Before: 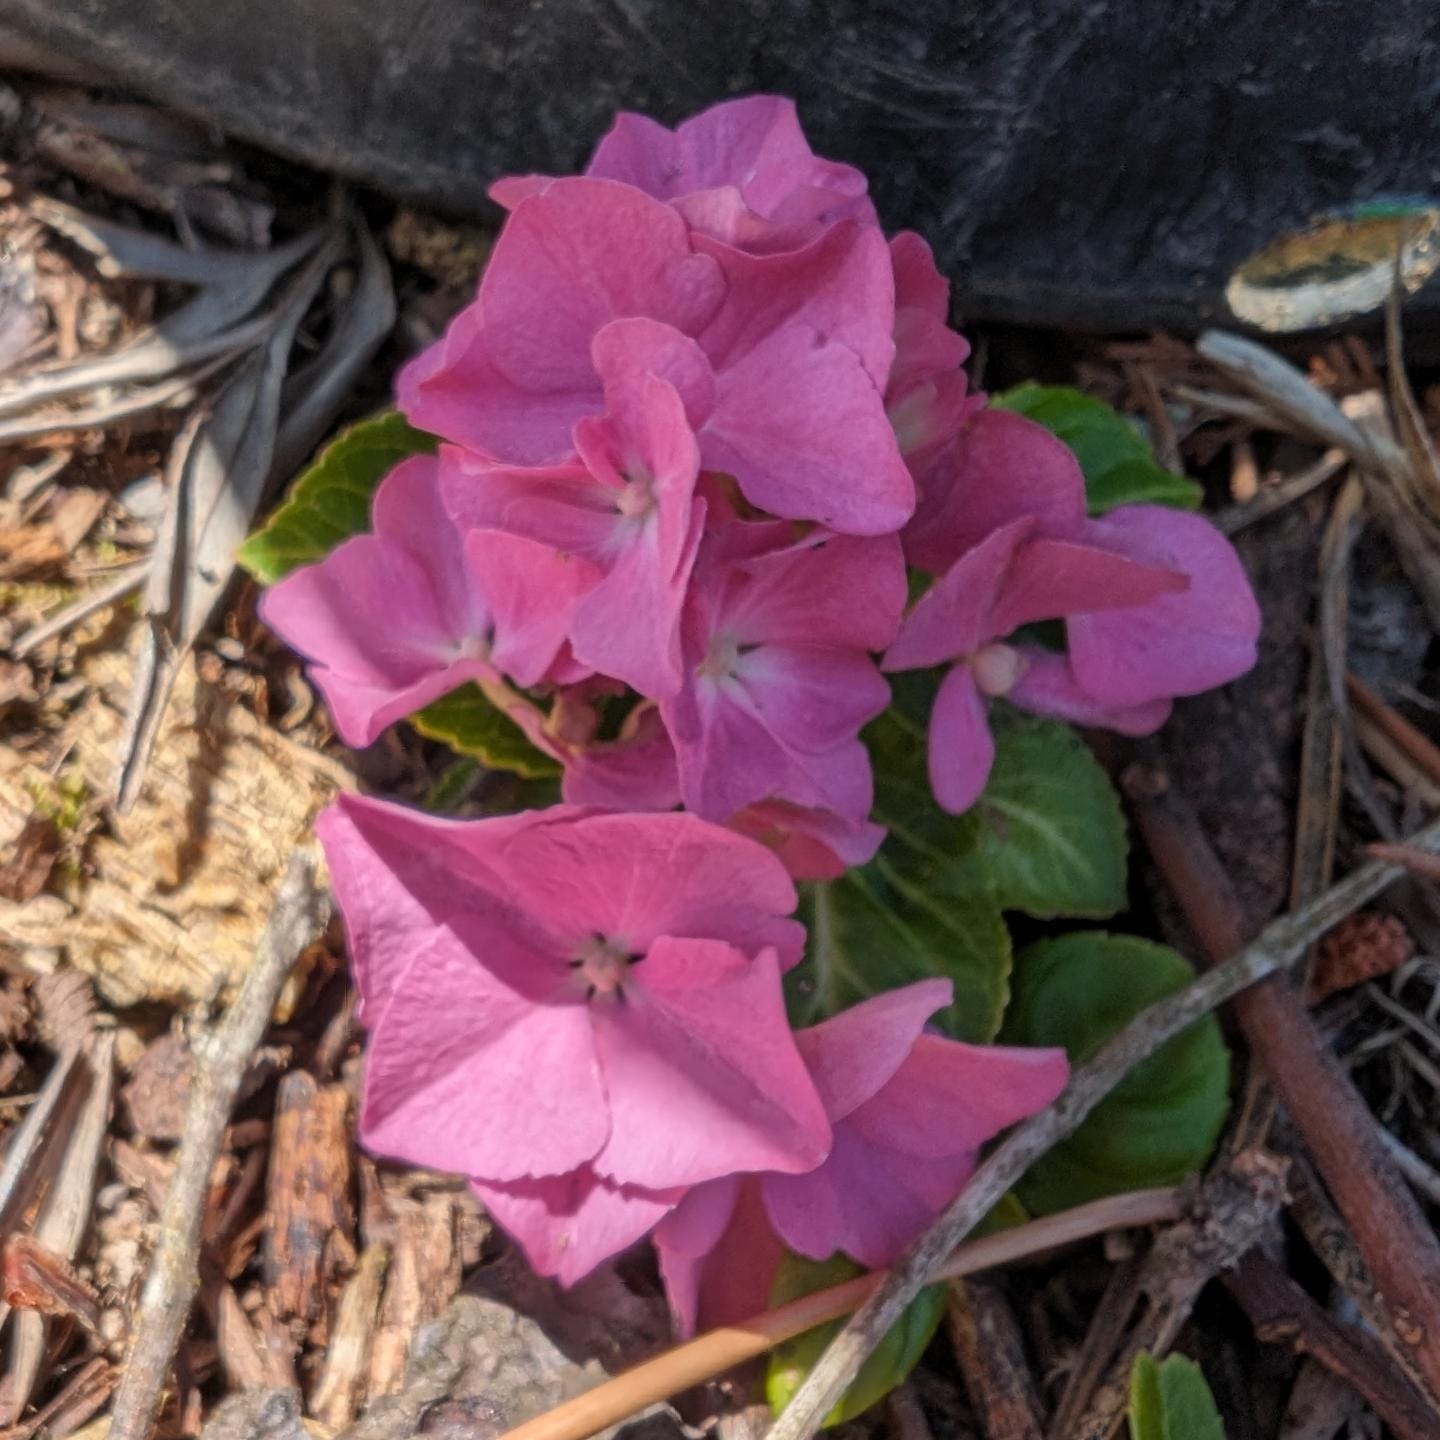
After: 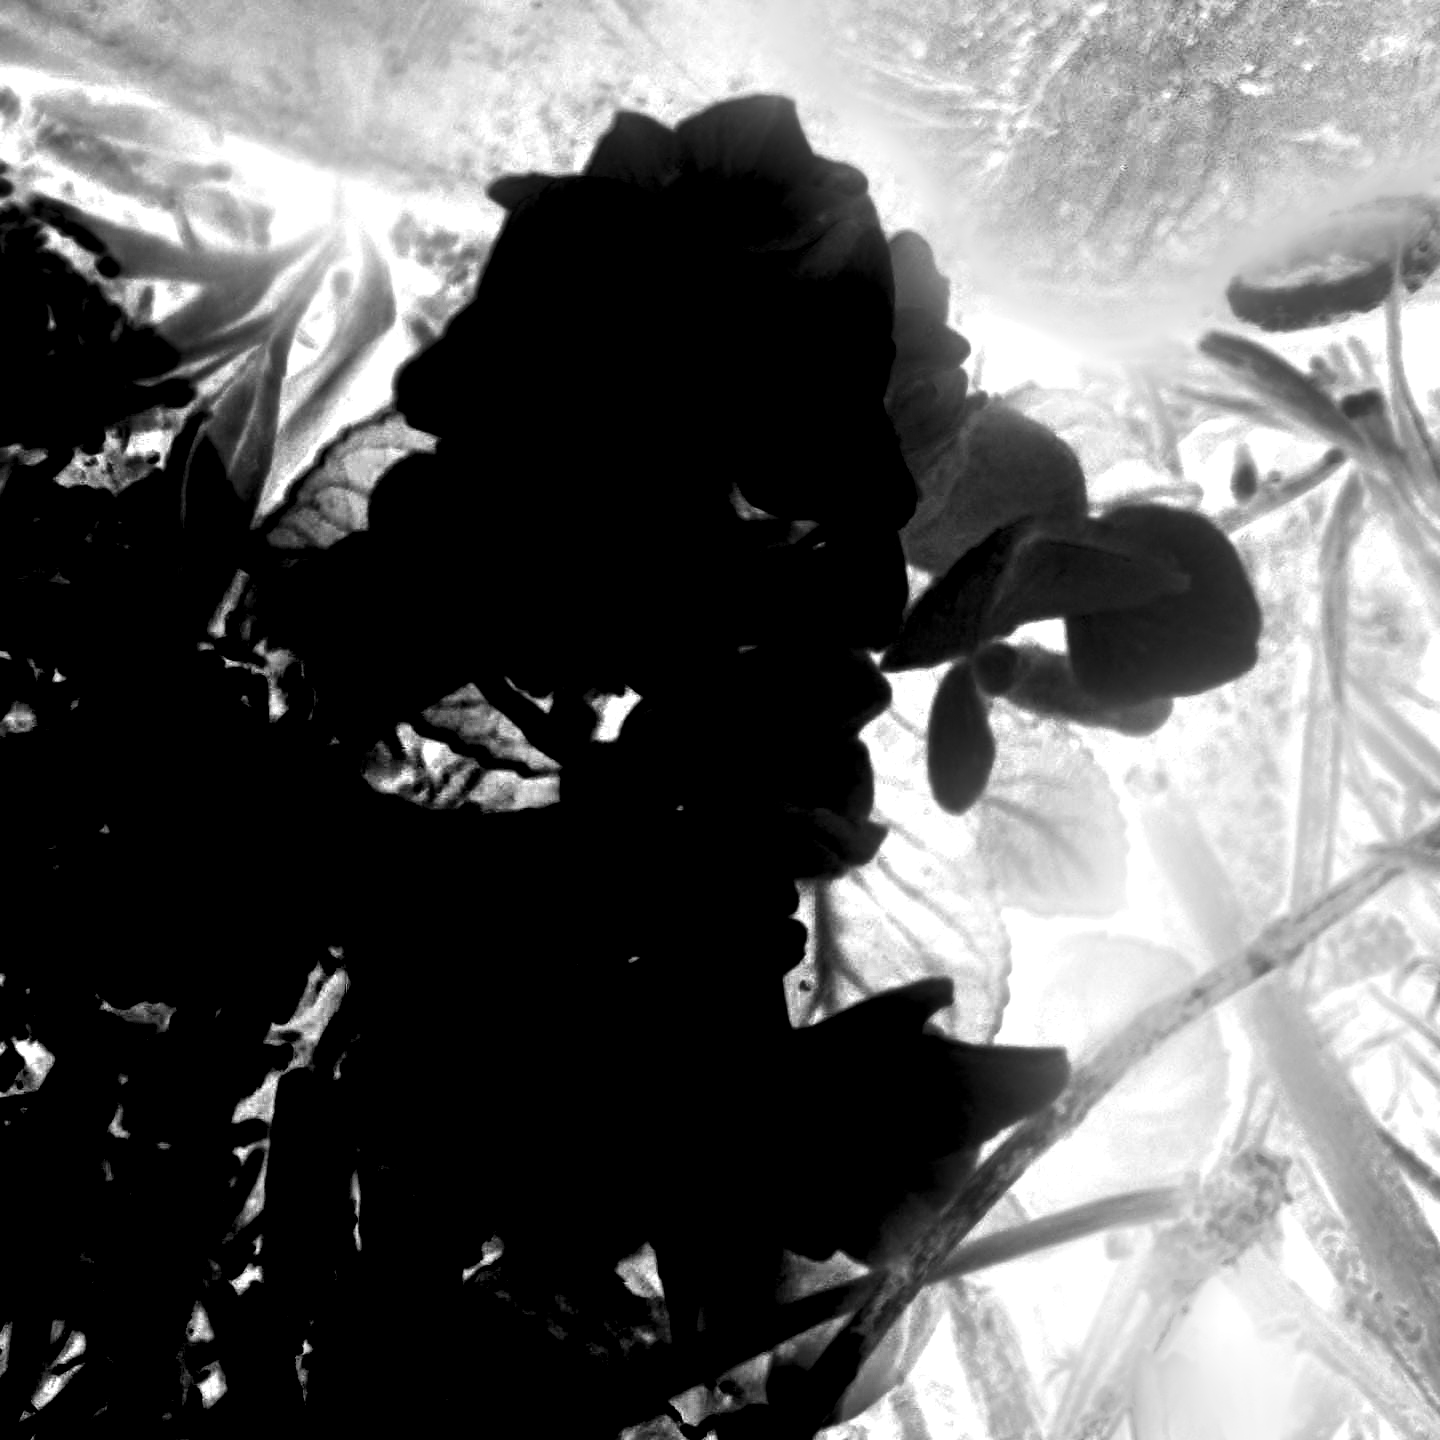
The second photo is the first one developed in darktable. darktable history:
local contrast: on, module defaults
monochrome: on, module defaults
bloom: on, module defaults
white balance: red 8, blue 8
